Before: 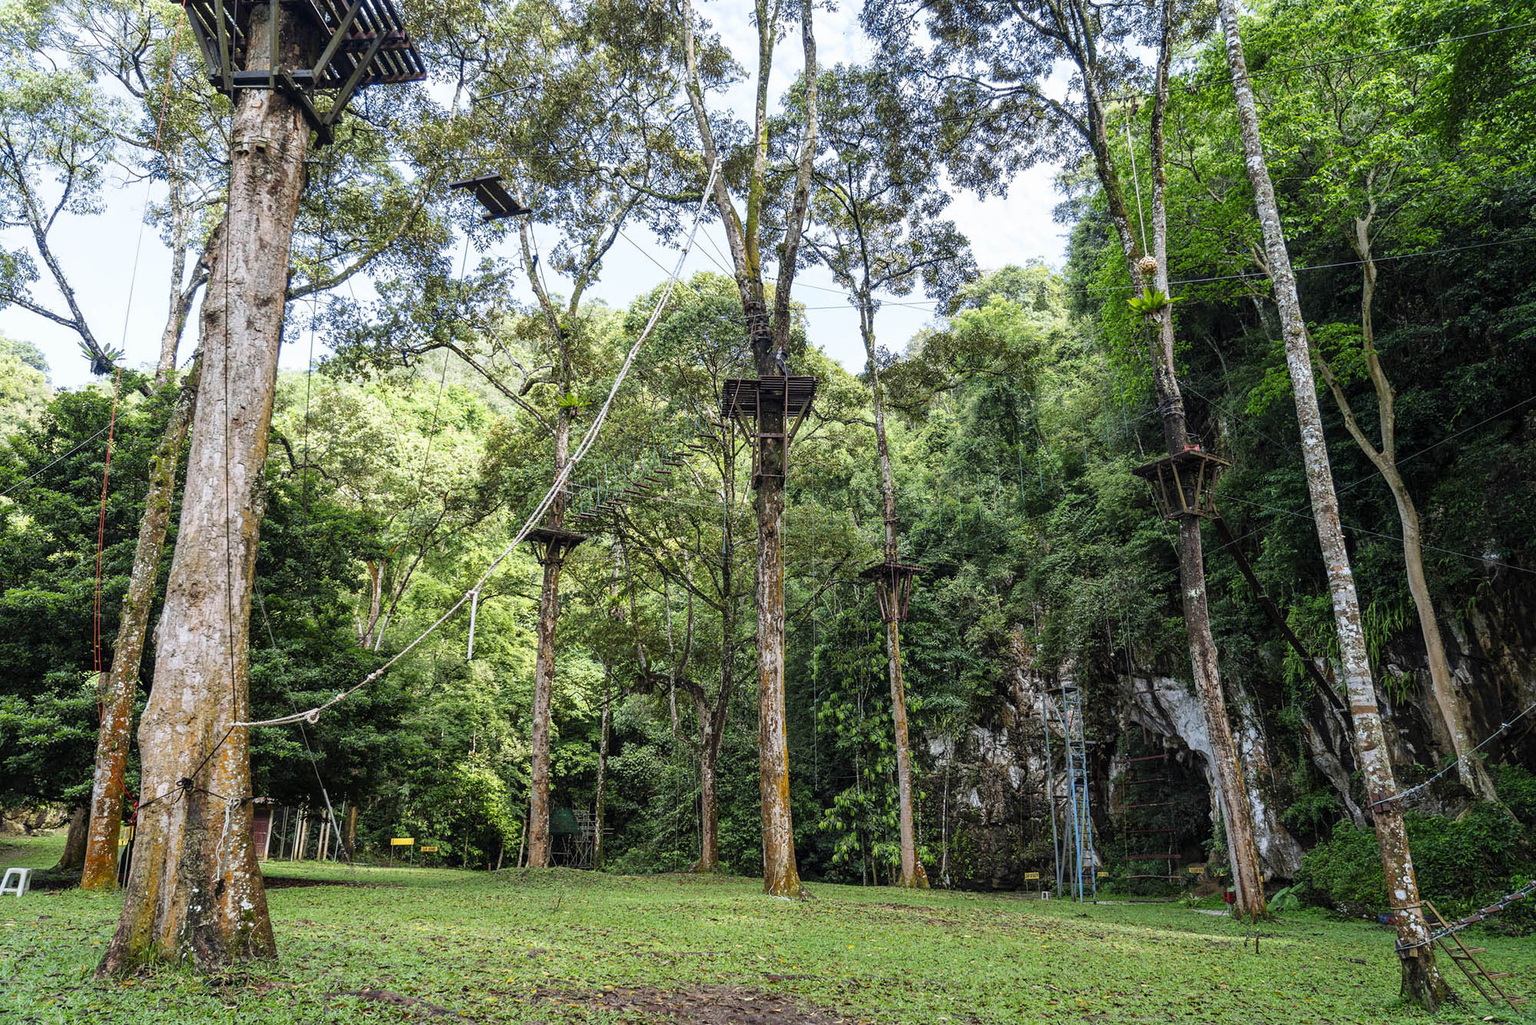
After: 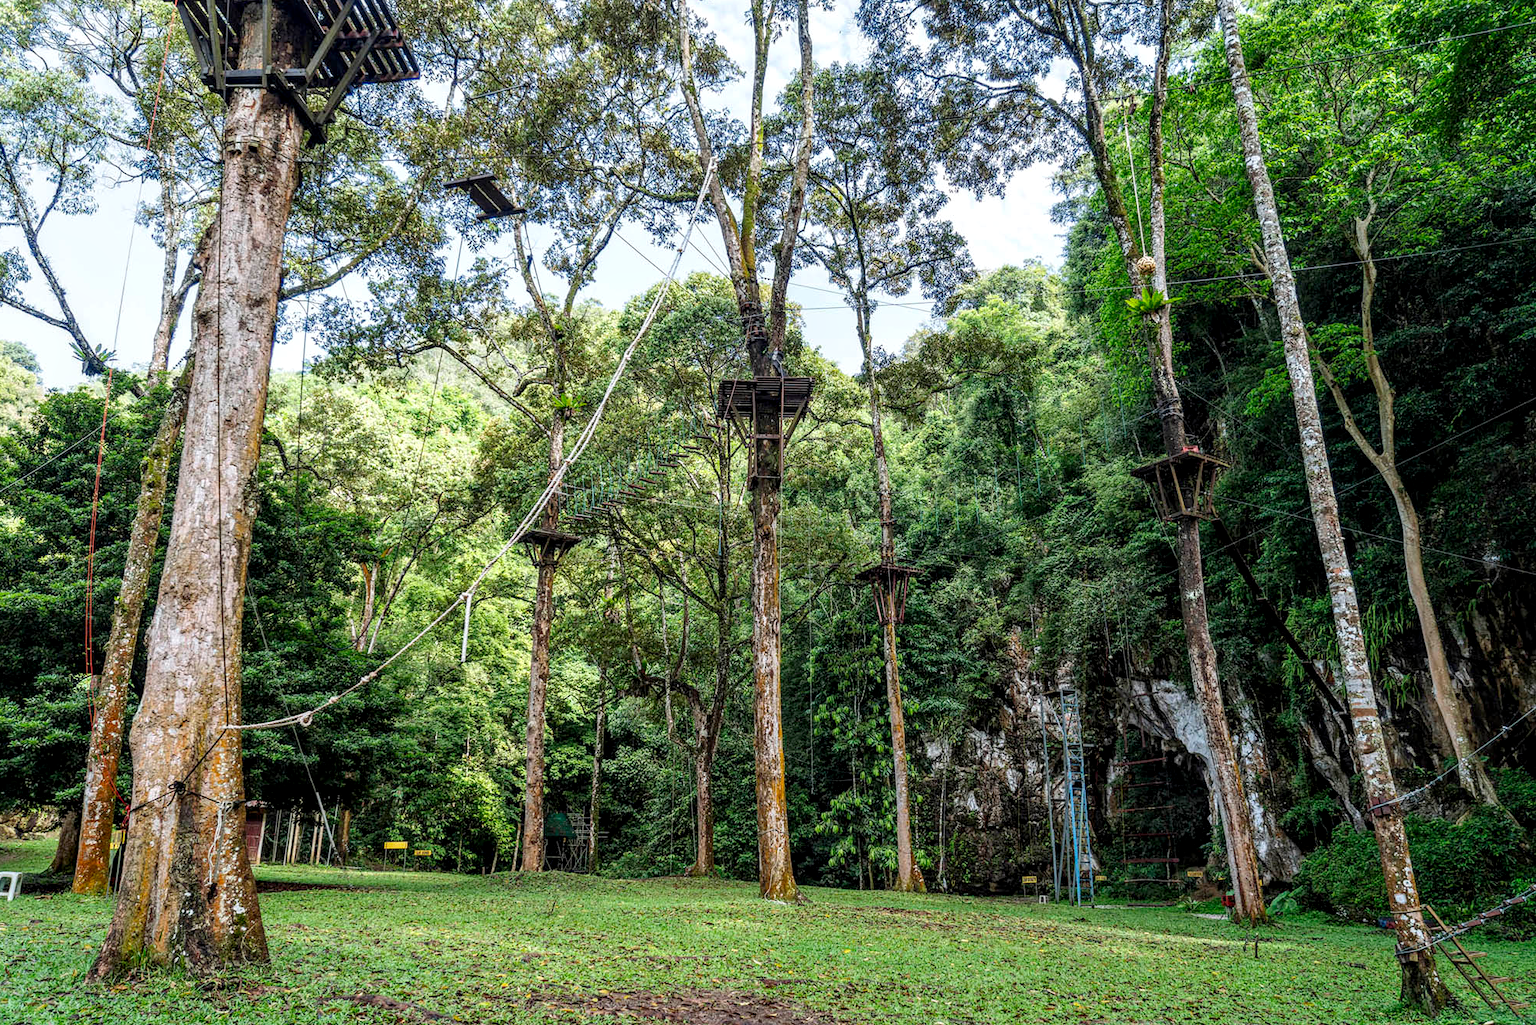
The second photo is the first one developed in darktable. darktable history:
crop and rotate: left 0.614%, top 0.179%, bottom 0.309%
local contrast: detail 130%
